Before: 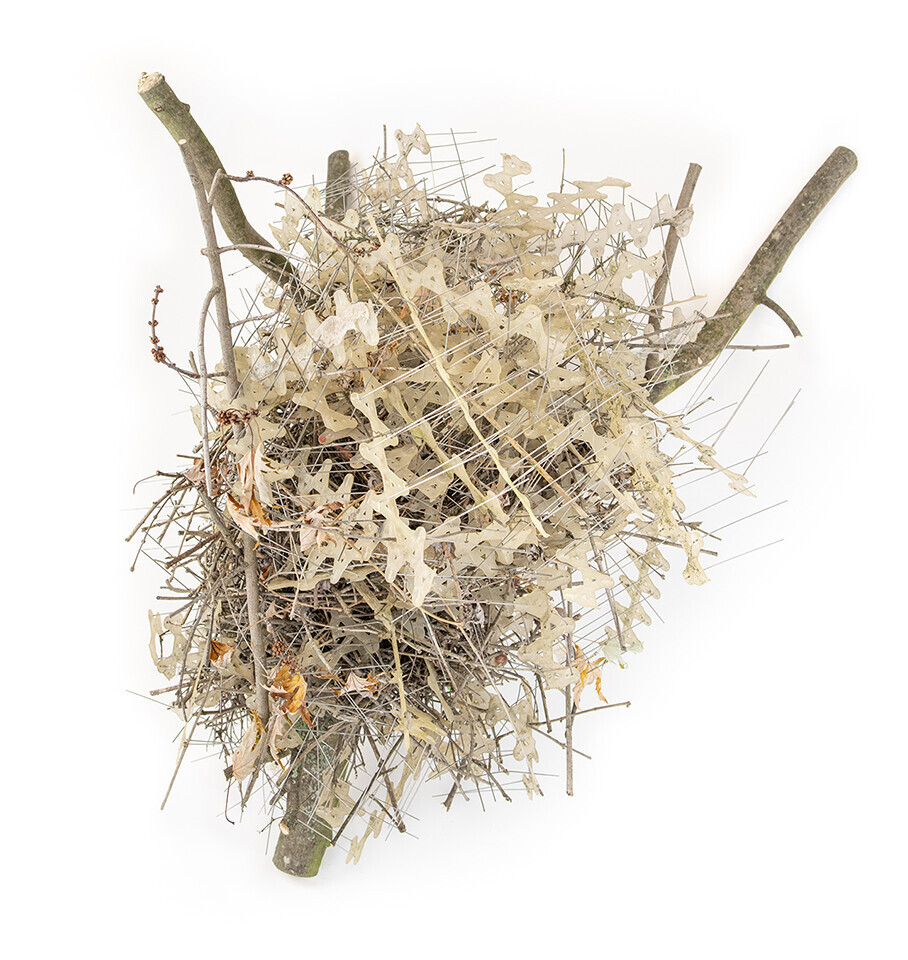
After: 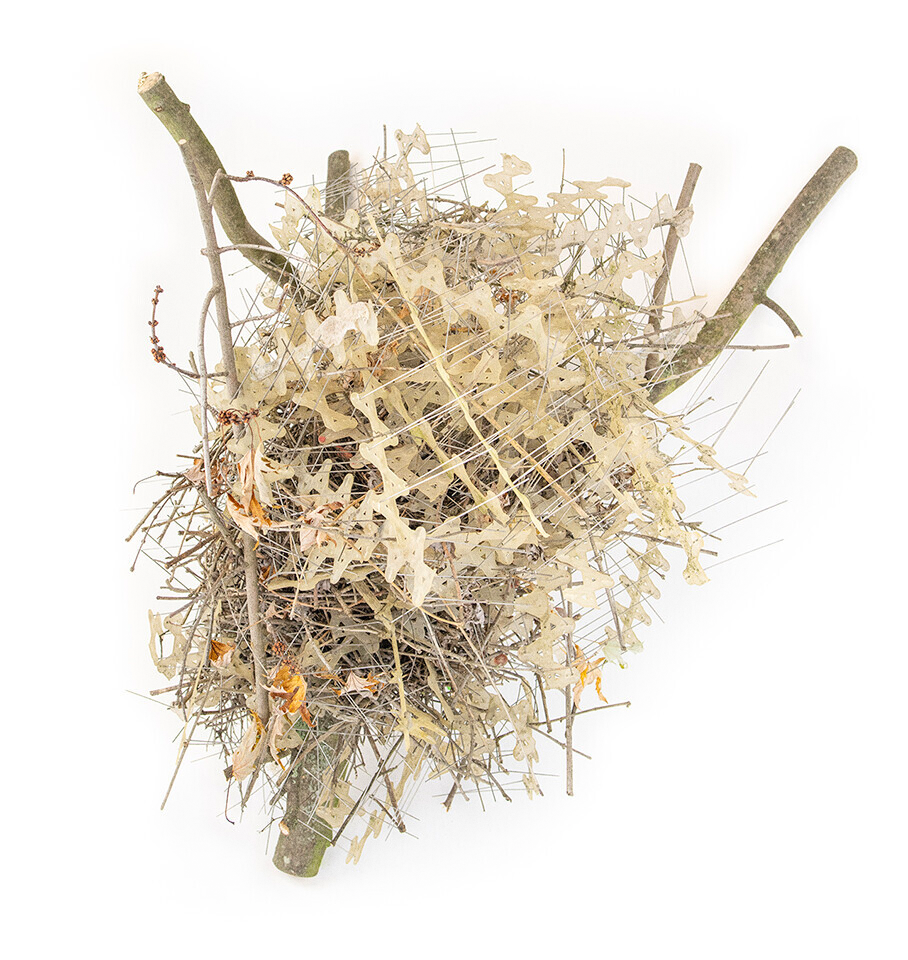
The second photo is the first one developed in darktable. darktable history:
contrast brightness saturation: brightness 0.09, saturation 0.19
grain: strength 26%
